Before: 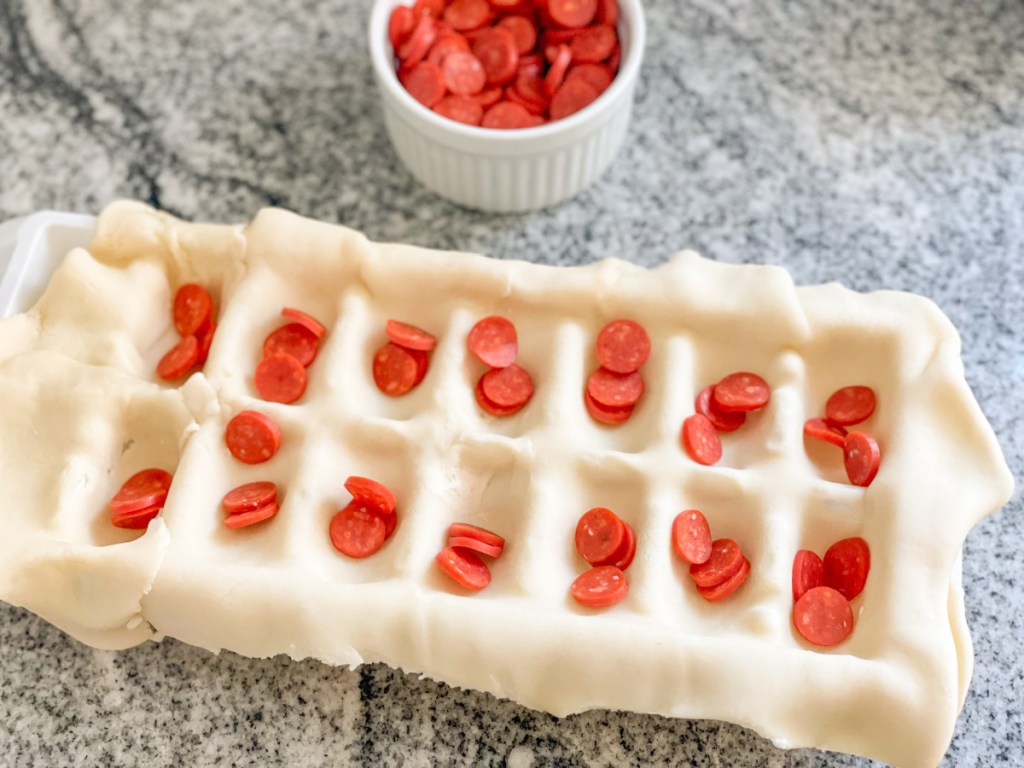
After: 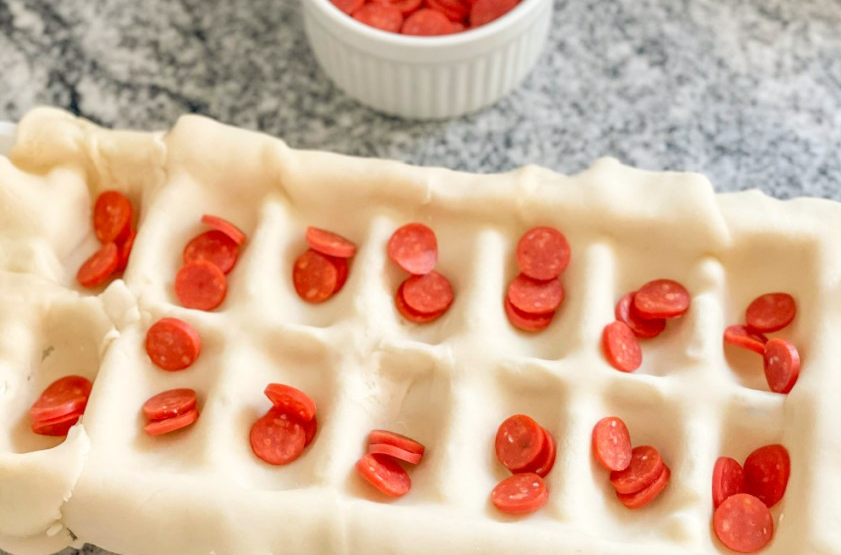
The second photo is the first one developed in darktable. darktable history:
color correction: highlights b* 2.98
crop: left 7.847%, top 12.152%, right 9.96%, bottom 15.46%
